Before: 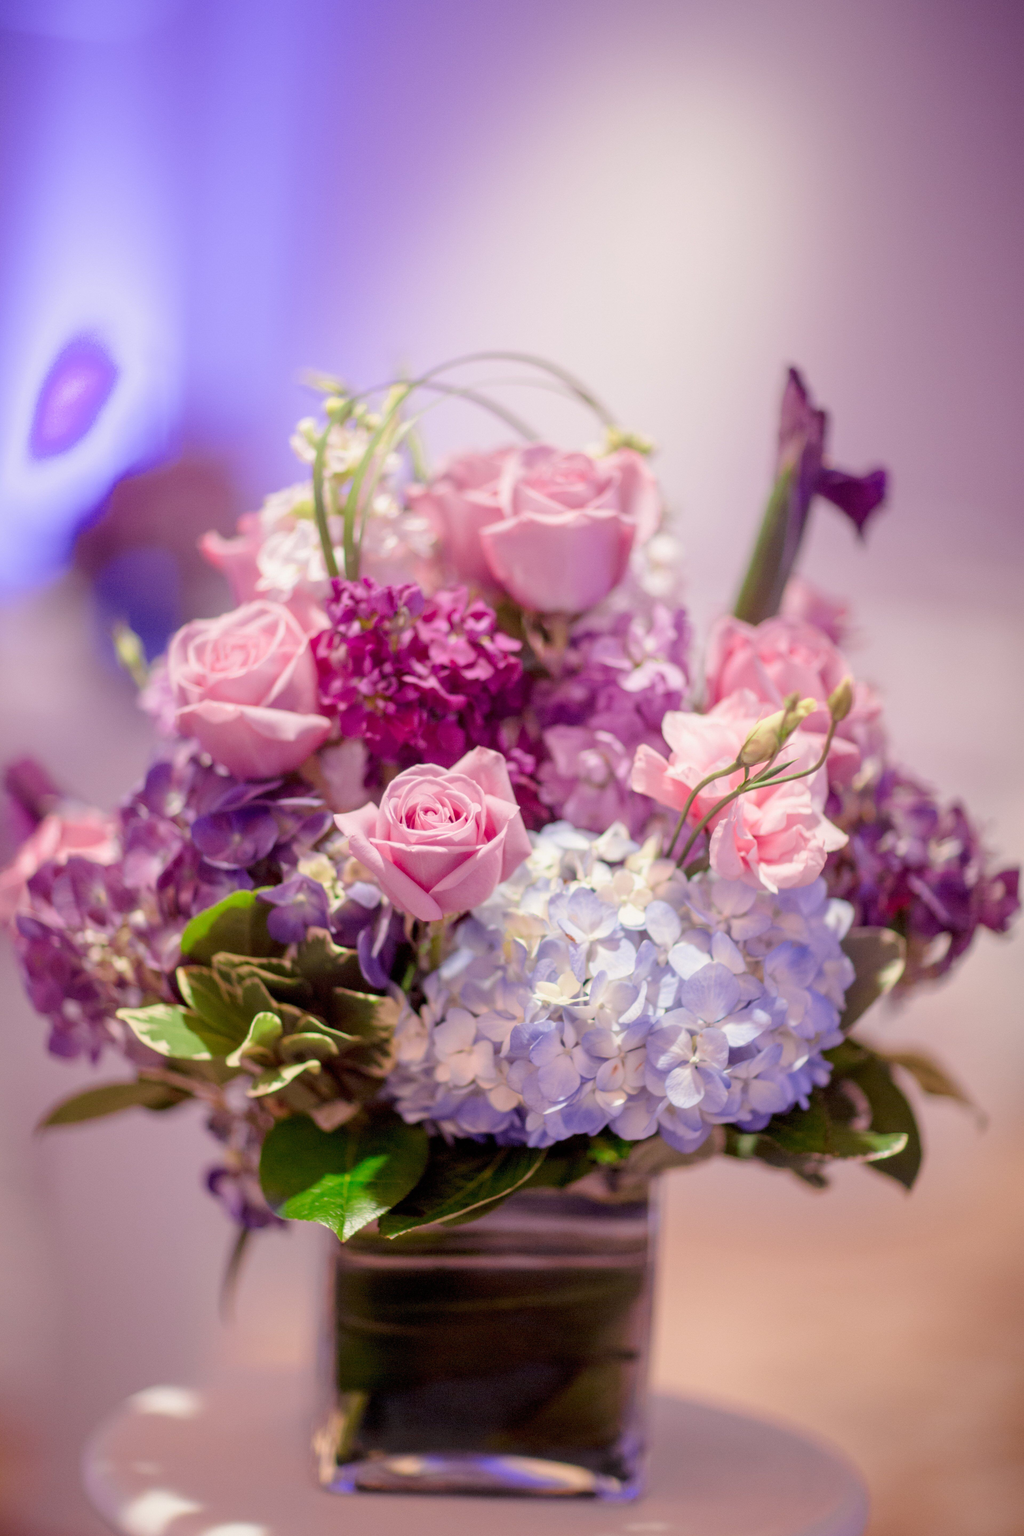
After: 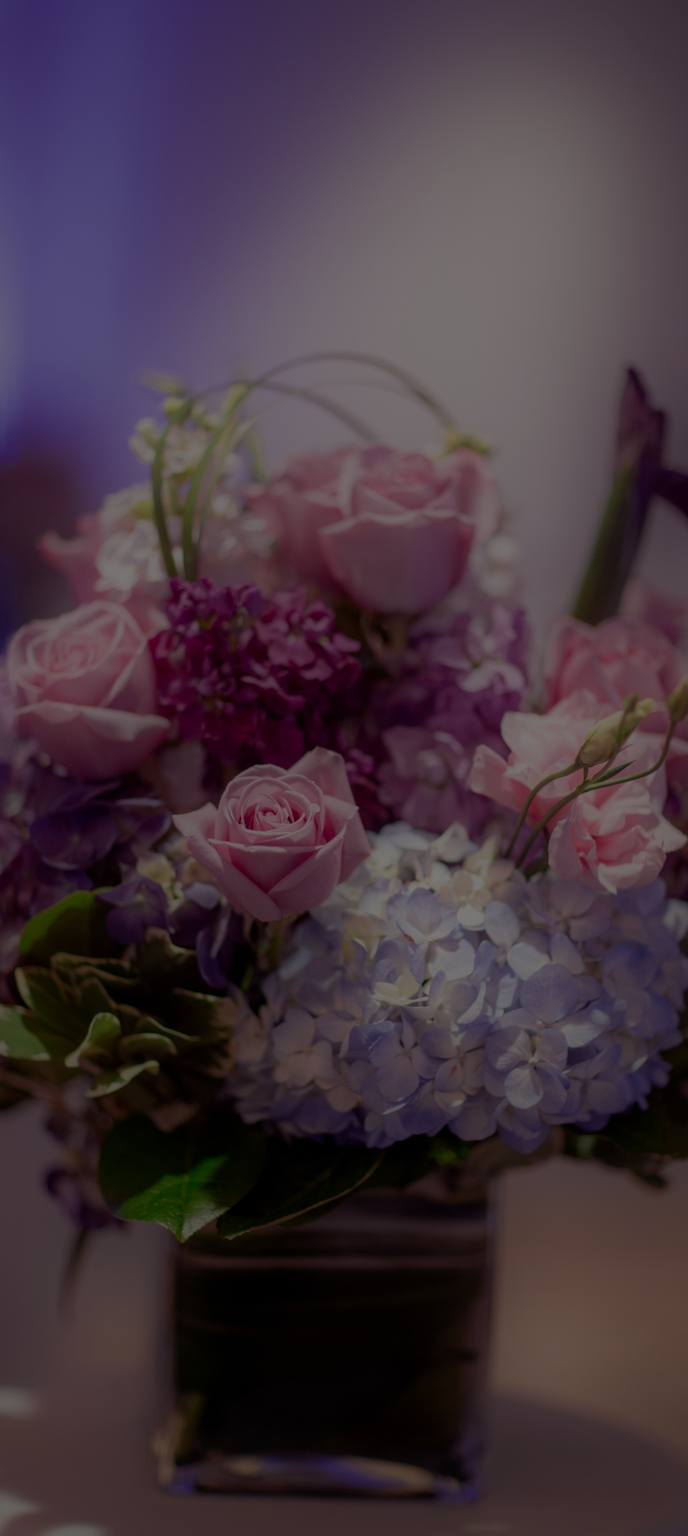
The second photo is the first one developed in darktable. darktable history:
tone equalizer: -8 EV -1.11 EV, -7 EV -1.01 EV, -6 EV -0.893 EV, -5 EV -0.599 EV, -3 EV 0.585 EV, -2 EV 0.852 EV, -1 EV 1.01 EV, +0 EV 1.07 EV, edges refinement/feathering 500, mask exposure compensation -1.57 EV, preserve details guided filter
crop and rotate: left 15.799%, right 16.919%
exposure: exposure -2.413 EV, compensate highlight preservation false
